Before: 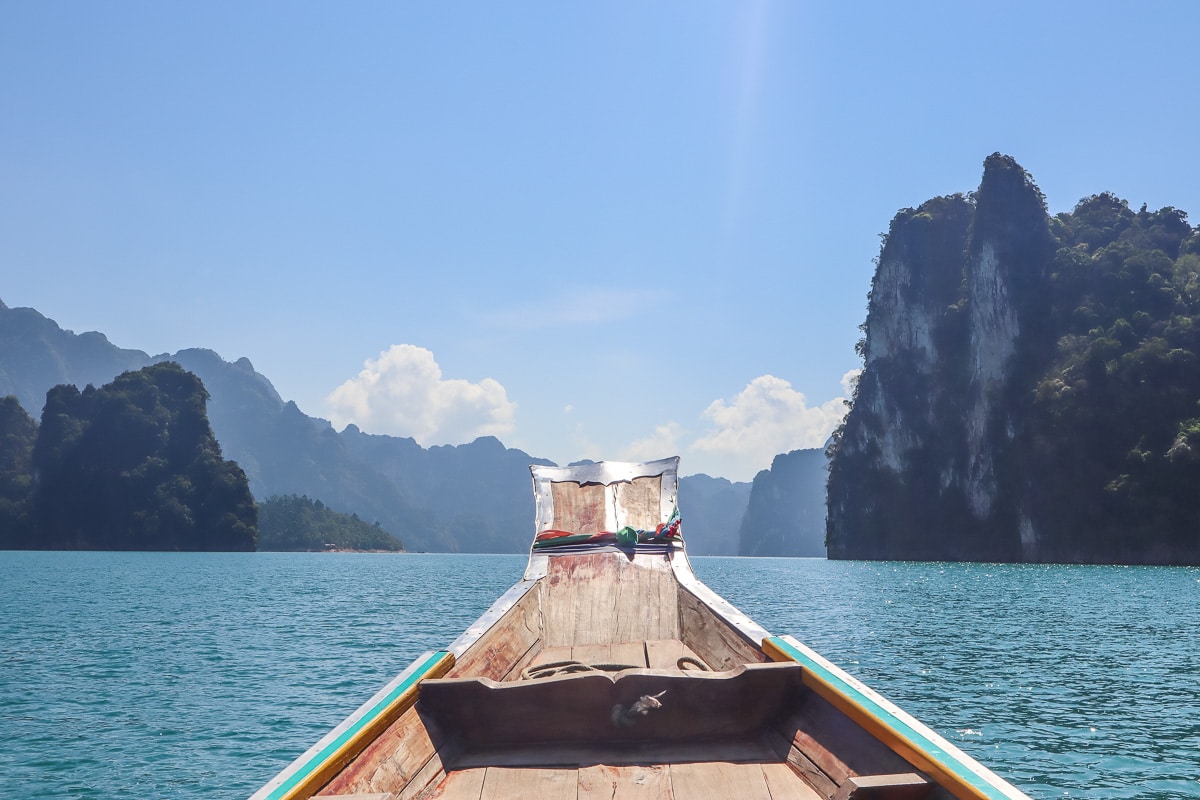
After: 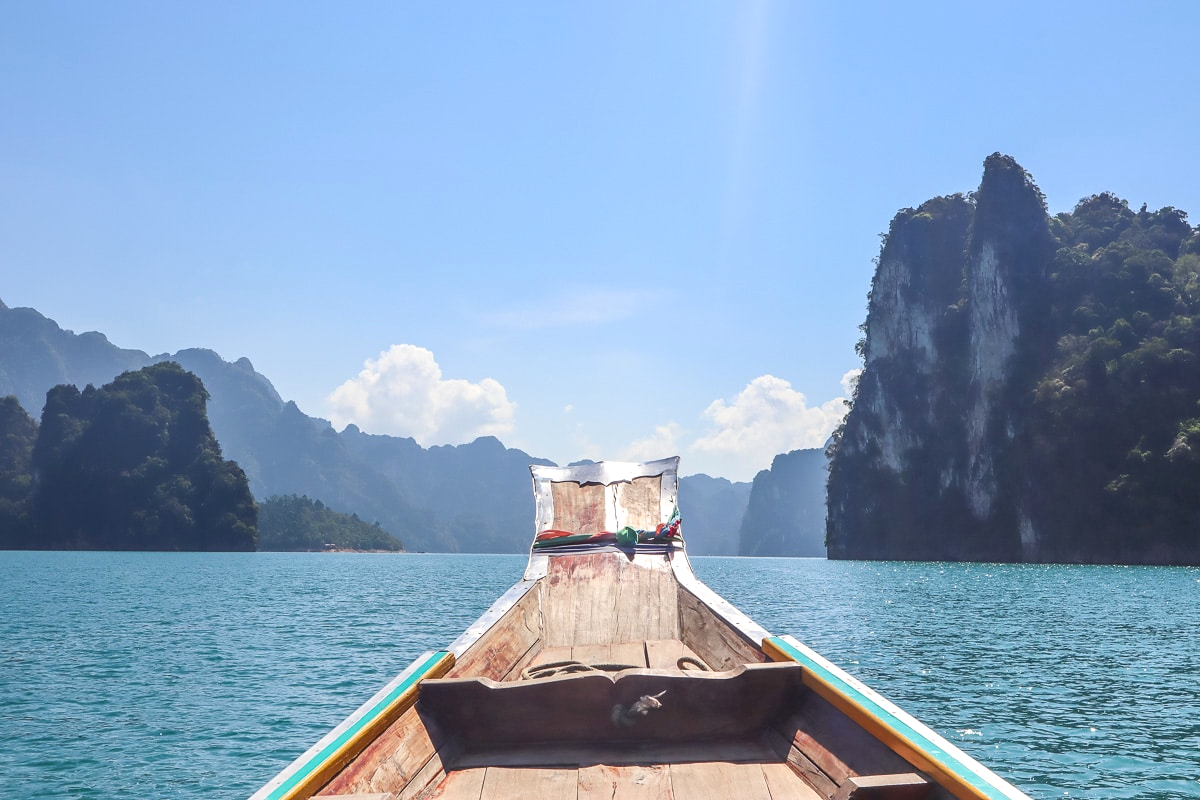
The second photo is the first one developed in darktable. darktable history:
exposure: exposure 0.224 EV, compensate highlight preservation false
